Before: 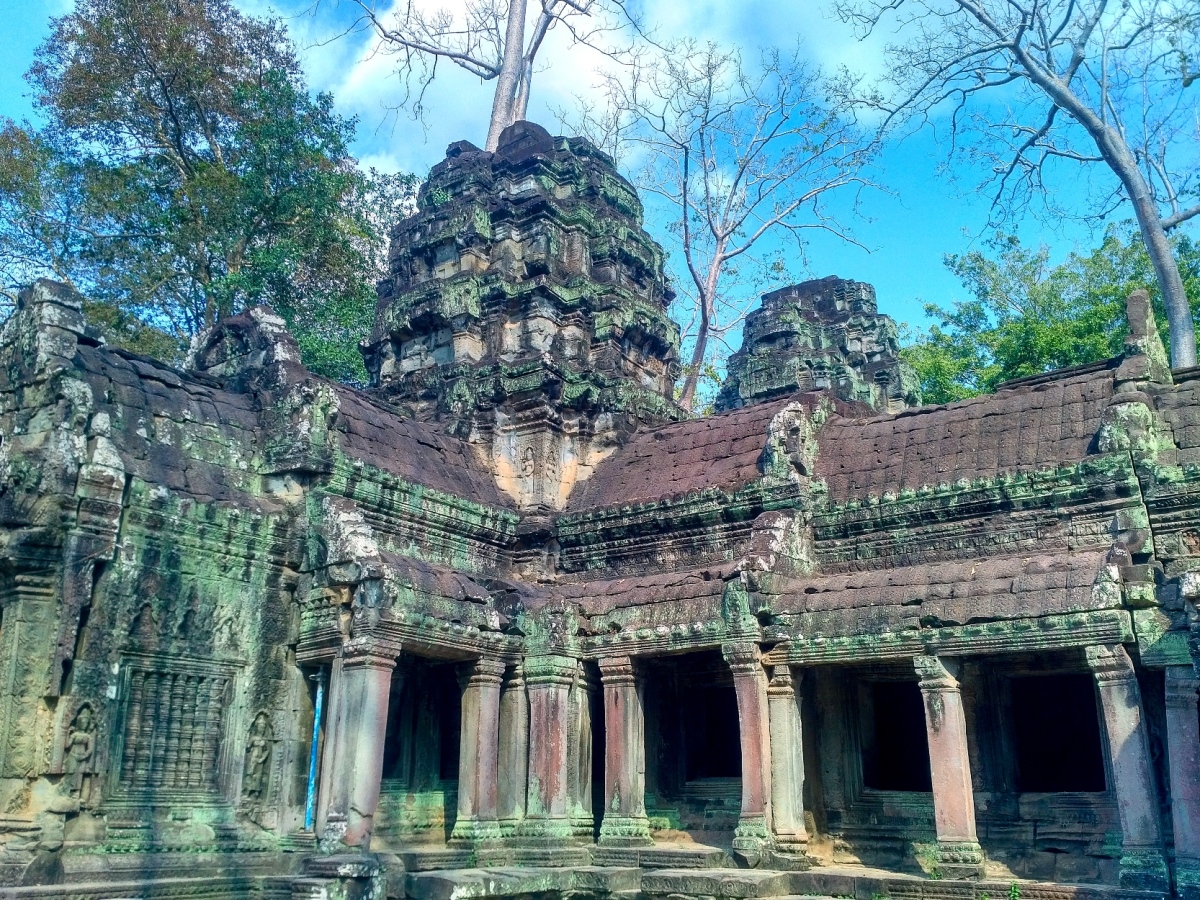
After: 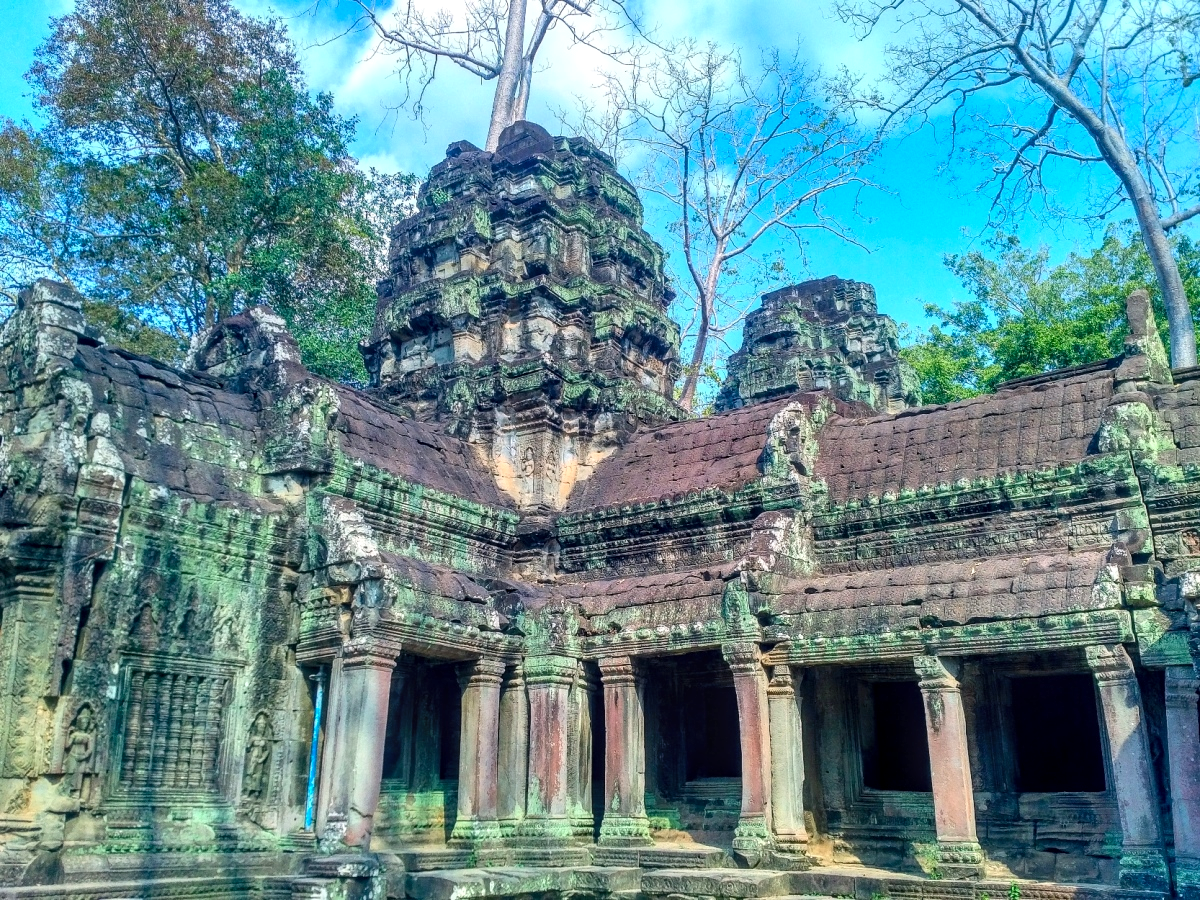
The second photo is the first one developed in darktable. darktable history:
local contrast: on, module defaults
contrast brightness saturation: contrast 0.074, brightness 0.084, saturation 0.18
